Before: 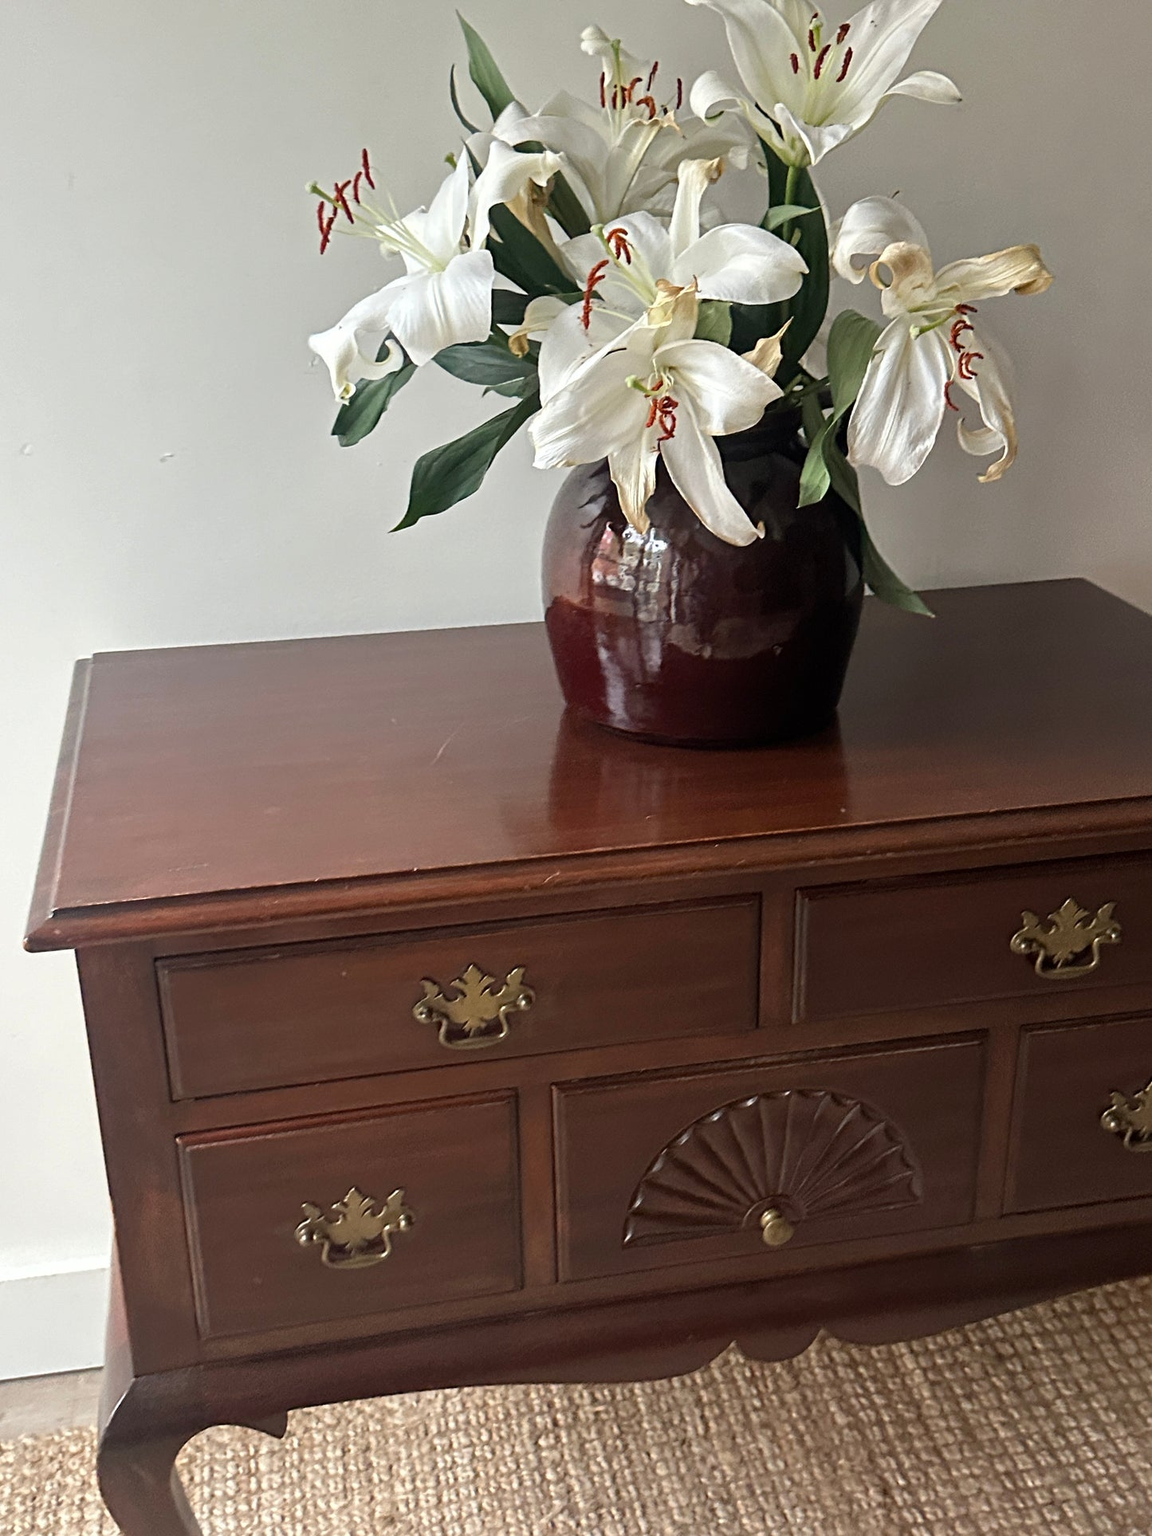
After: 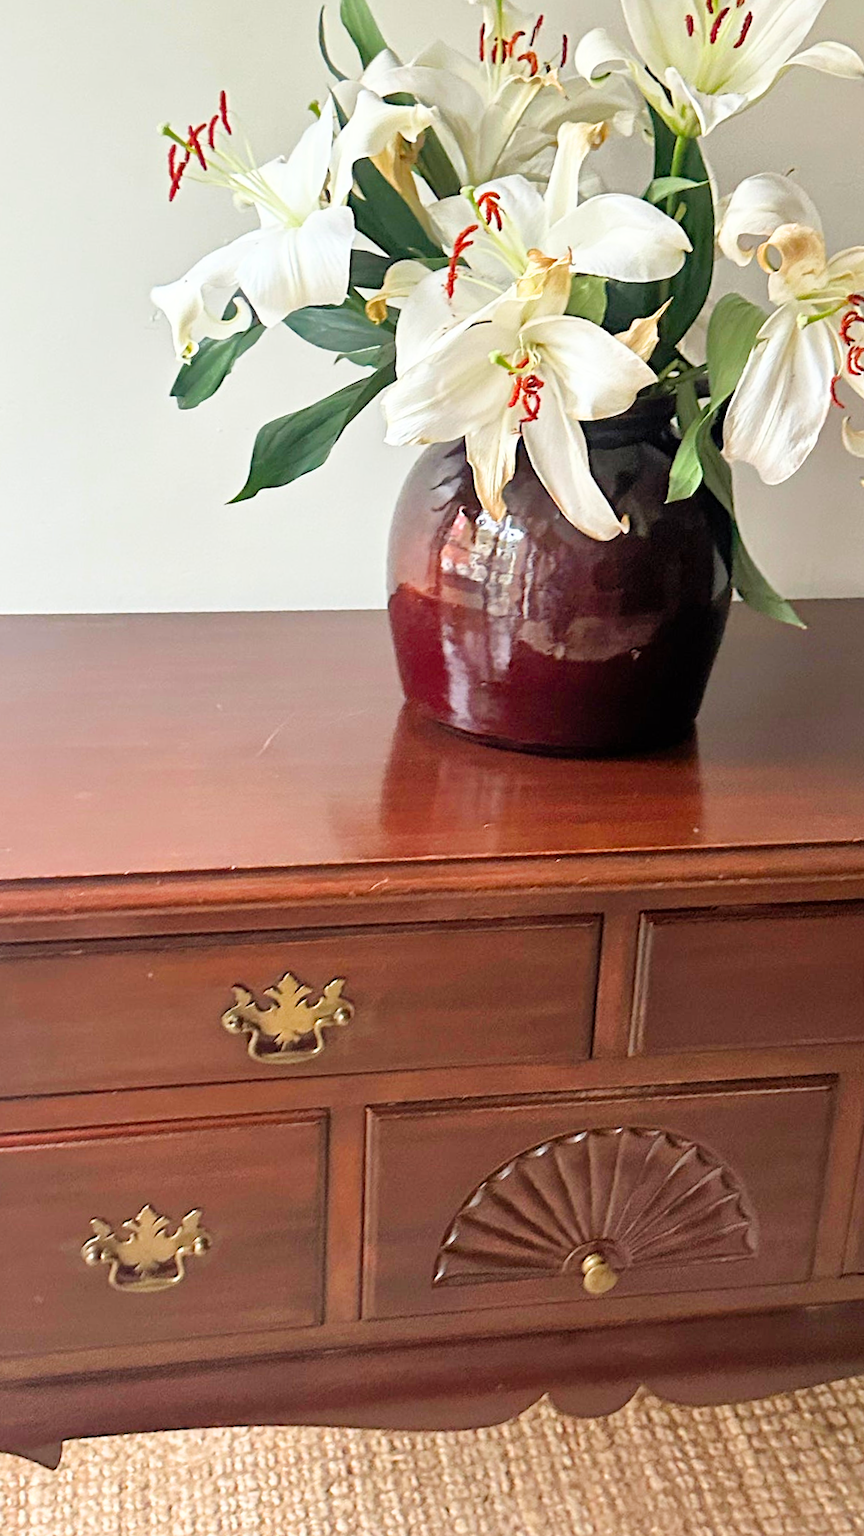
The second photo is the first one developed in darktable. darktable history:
contrast brightness saturation: contrast 0.09, saturation 0.28
crop and rotate: angle -3.27°, left 14.277%, top 0.028%, right 10.766%, bottom 0.028%
shadows and highlights: on, module defaults
filmic rgb: hardness 4.17
white balance: emerald 1
exposure: black level correction 0, exposure 1.45 EV, compensate exposure bias true, compensate highlight preservation false
tone equalizer: on, module defaults
